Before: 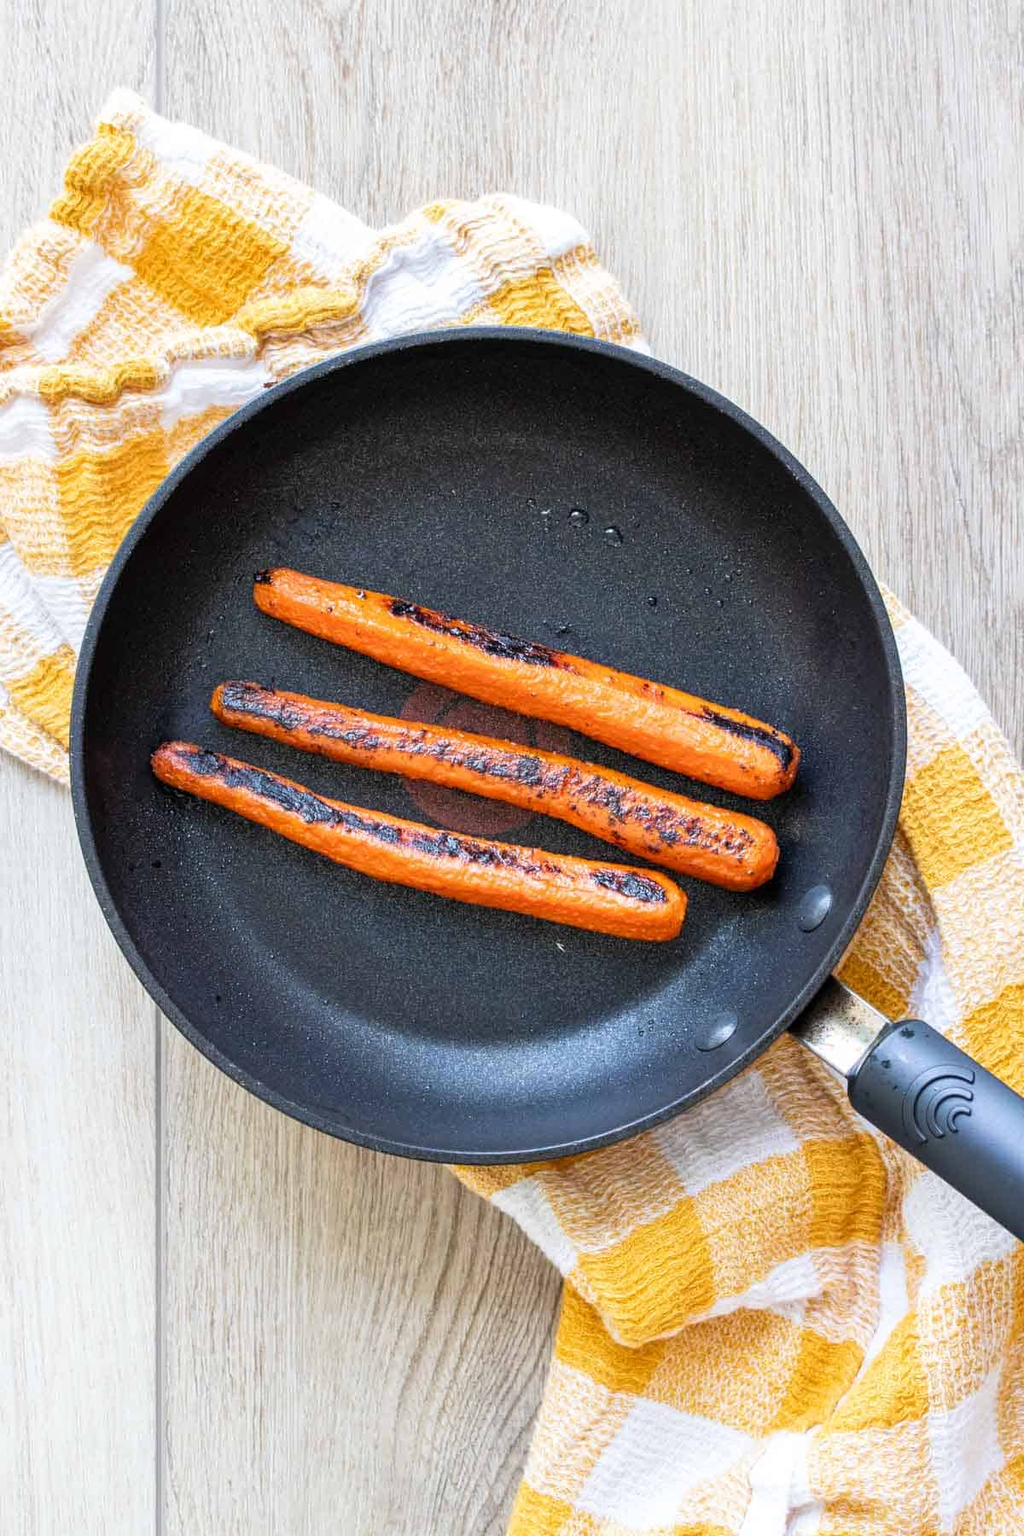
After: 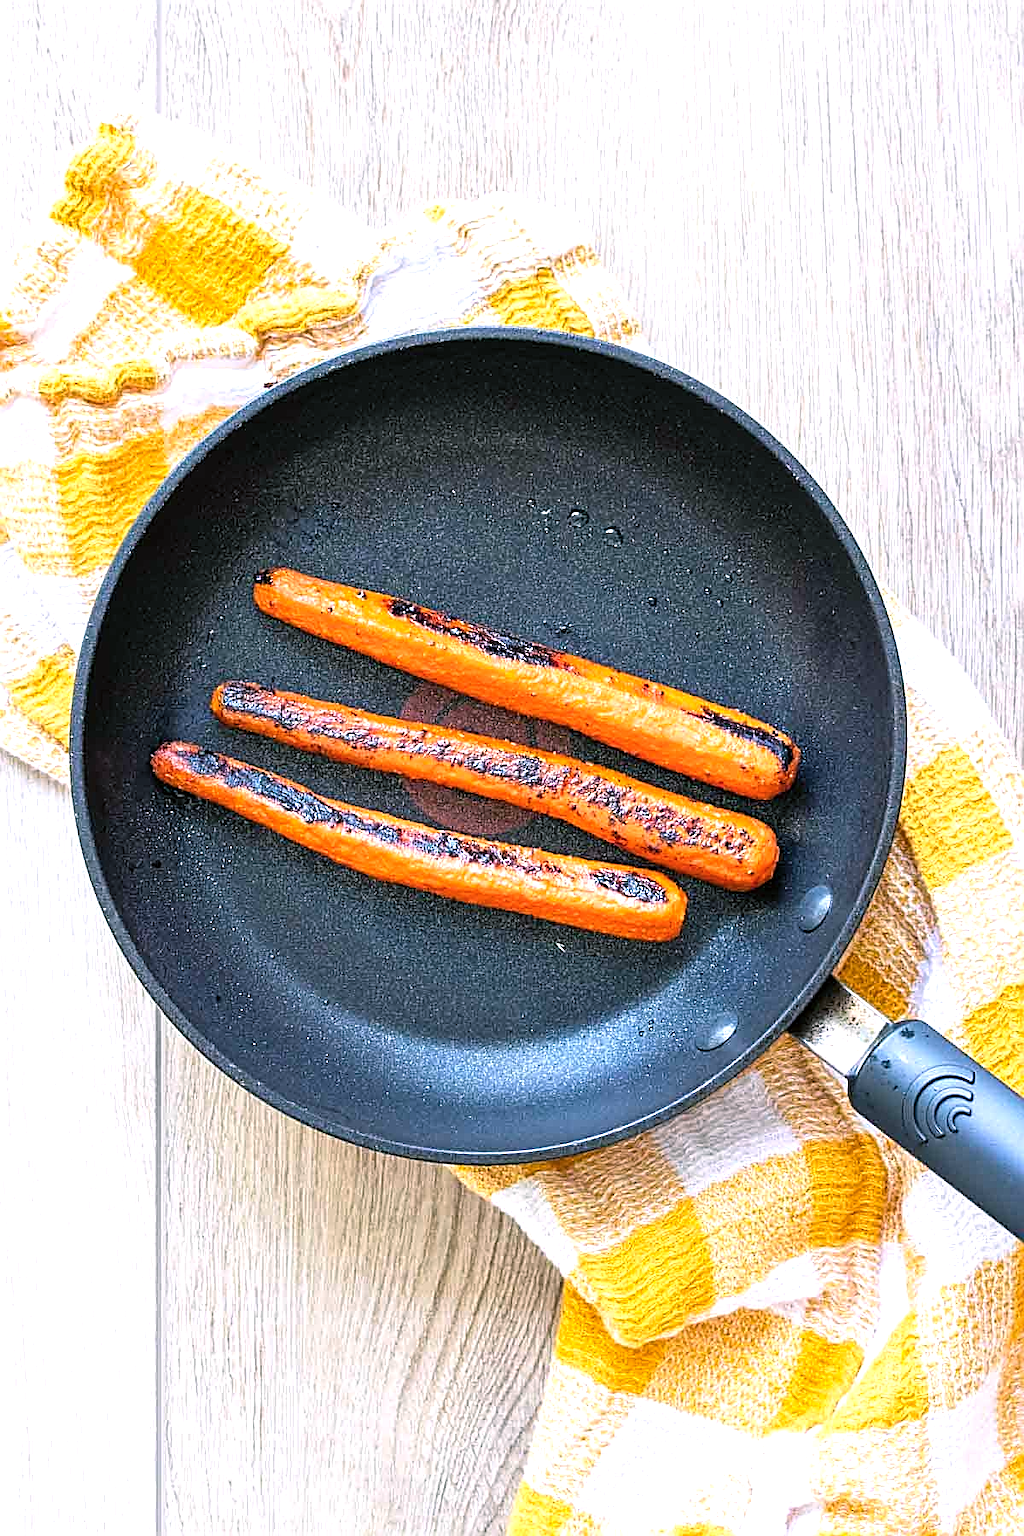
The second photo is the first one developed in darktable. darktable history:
color correction: highlights a* 3.14, highlights b* -1.43, shadows a* -0.087, shadows b* 1.96, saturation 0.984
contrast brightness saturation: contrast 0.035, brightness 0.058, saturation 0.123
color balance rgb: power › luminance -7.905%, power › chroma 1.125%, power › hue 217.46°, perceptual saturation grading › global saturation 0.46%, global vibrance 20%
sharpen: amount 0.988
exposure: black level correction 0, exposure 0.499 EV, compensate highlight preservation false
